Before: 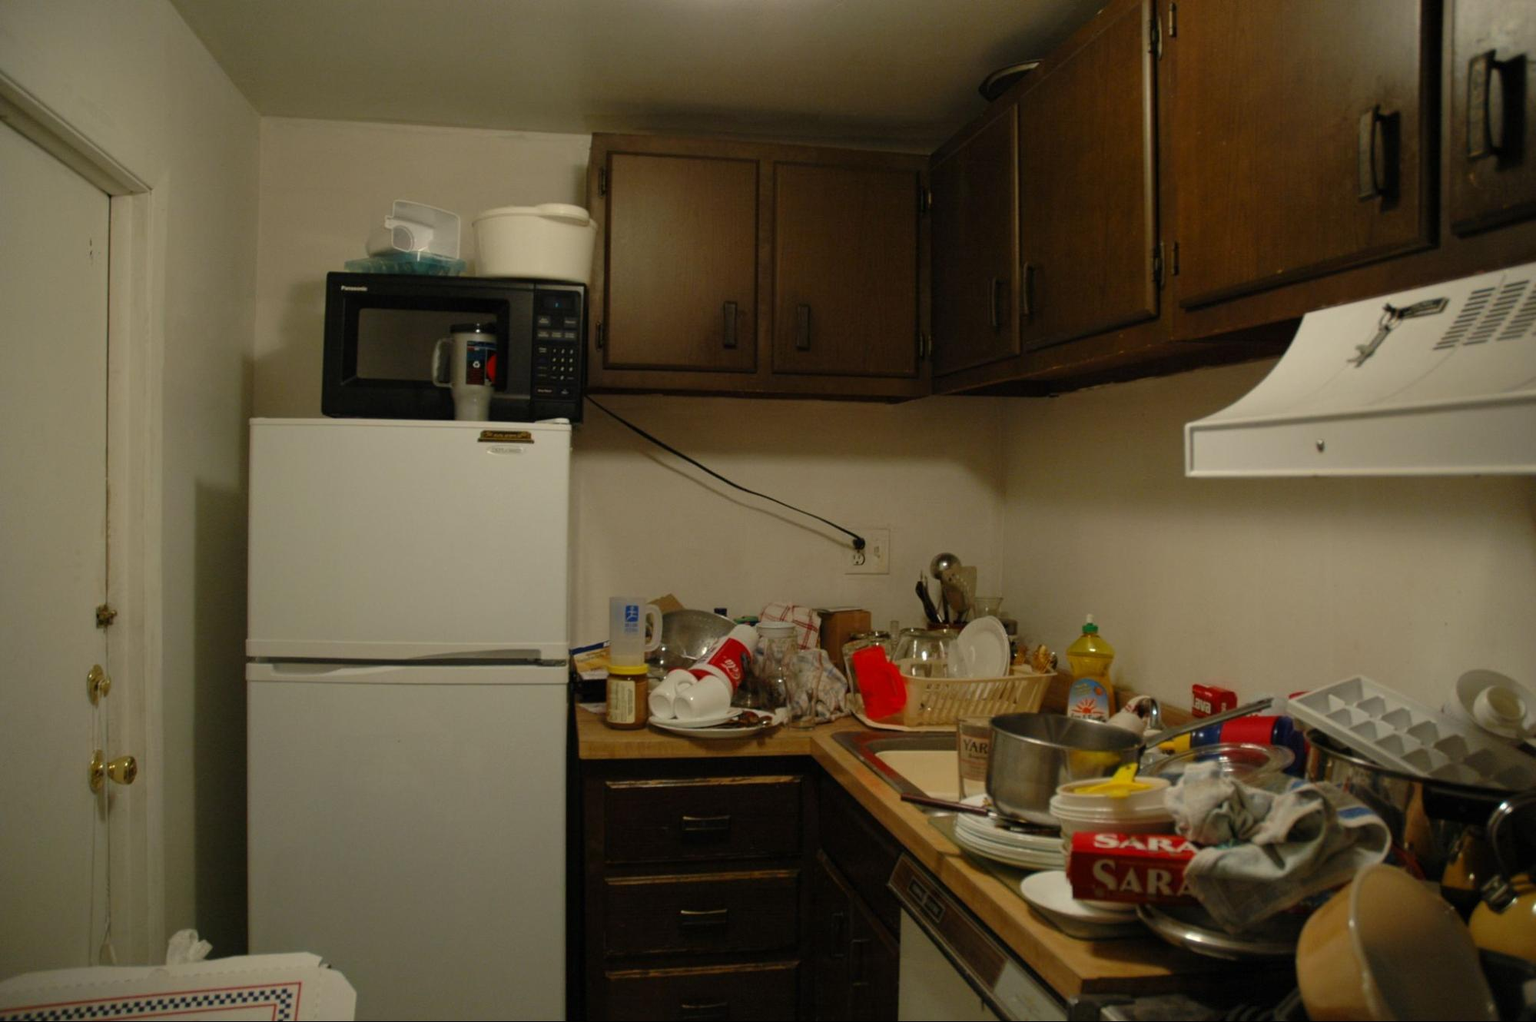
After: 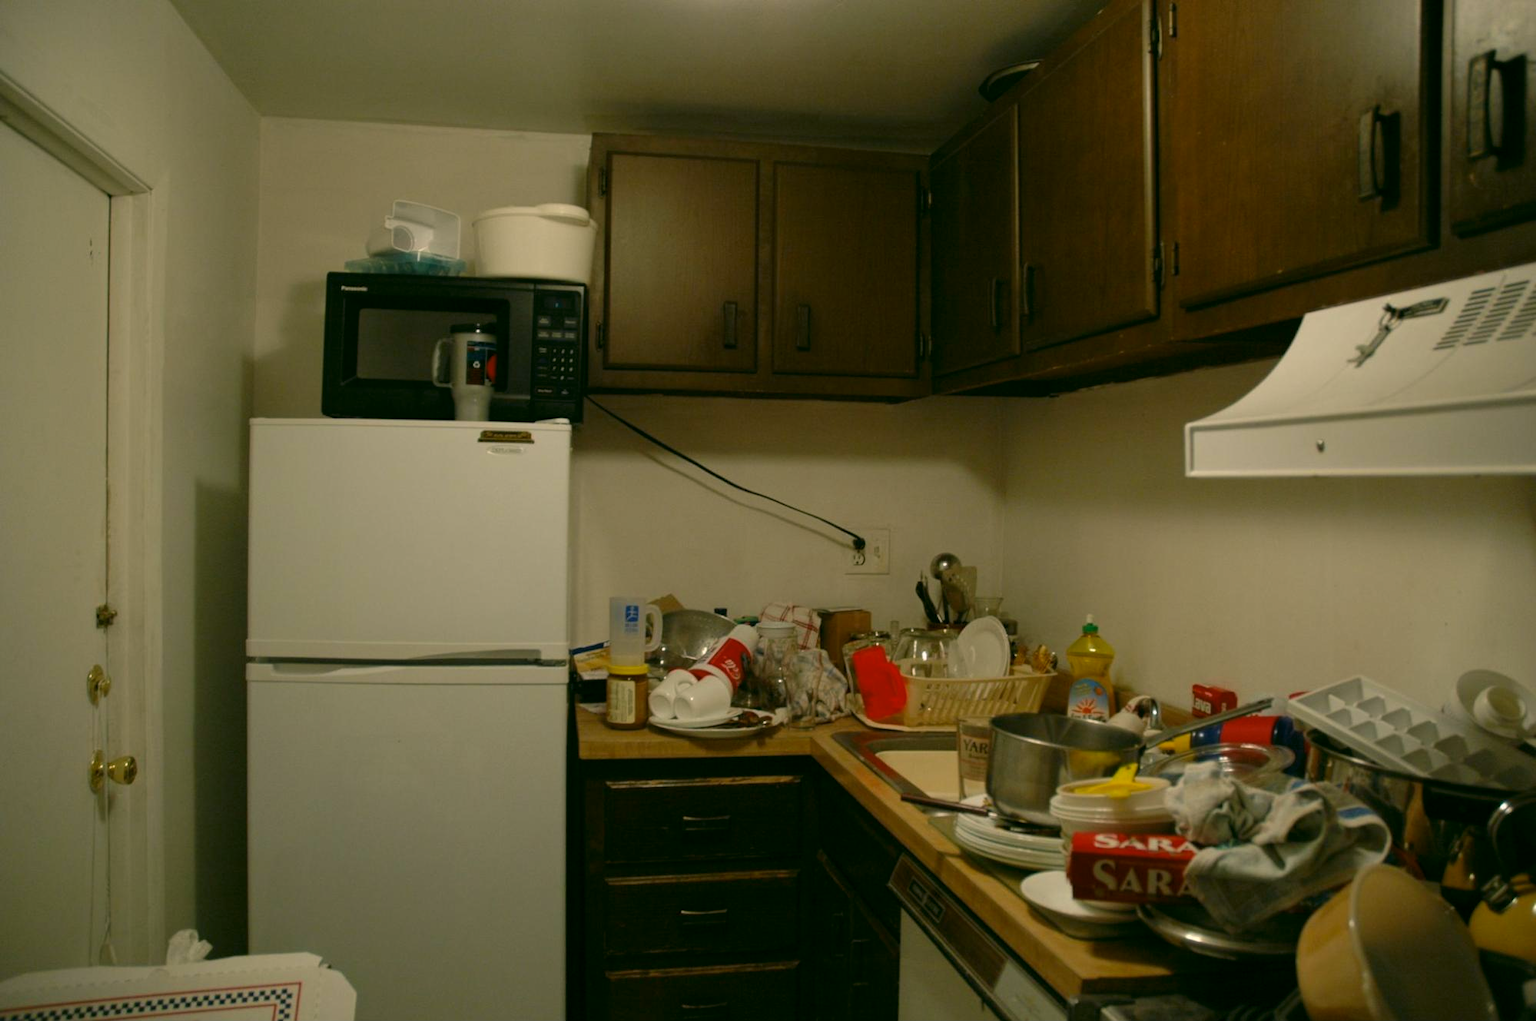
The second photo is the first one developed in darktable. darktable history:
color correction: highlights a* 4.32, highlights b* 4.93, shadows a* -7.58, shadows b* 4.58
